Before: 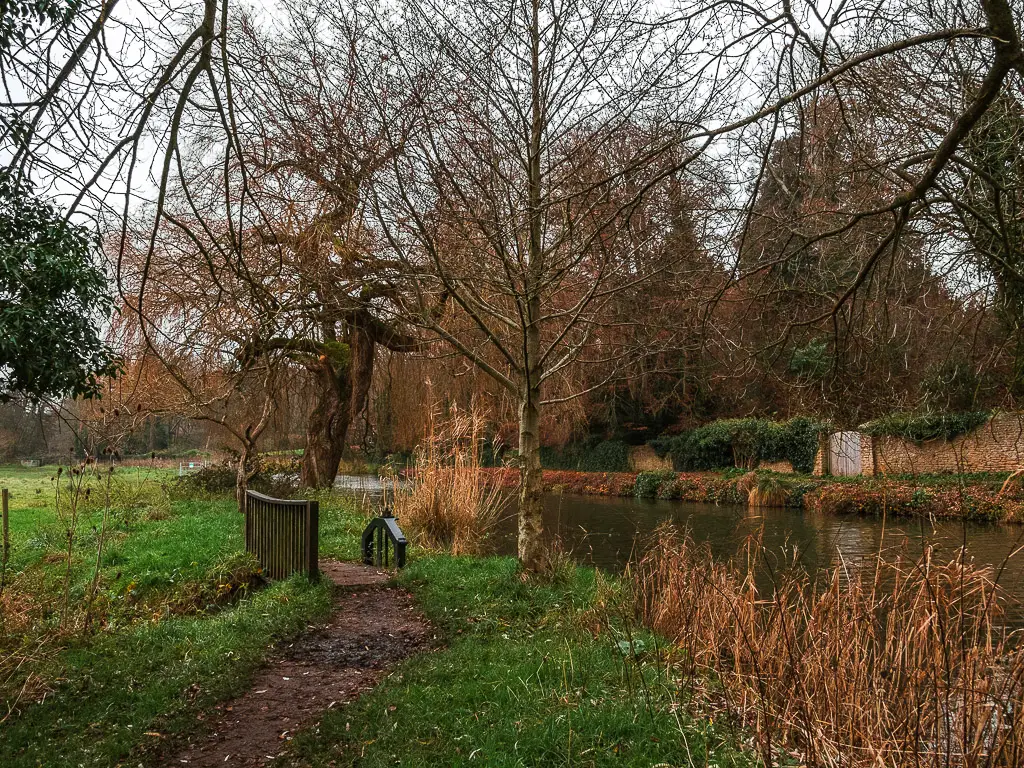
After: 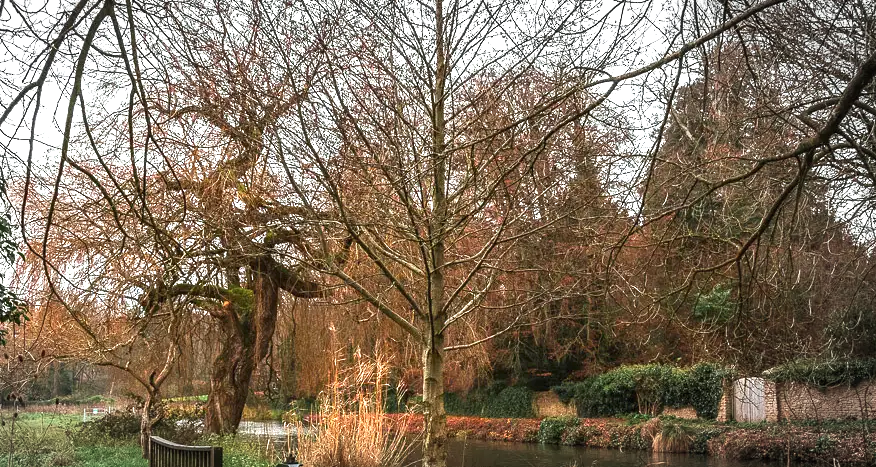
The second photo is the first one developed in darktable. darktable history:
exposure: black level correction 0, exposure 1.097 EV, compensate exposure bias true, compensate highlight preservation false
crop and rotate: left 9.416%, top 7.111%, right 5.016%, bottom 32.001%
vignetting: center (-0.15, 0.014), automatic ratio true
